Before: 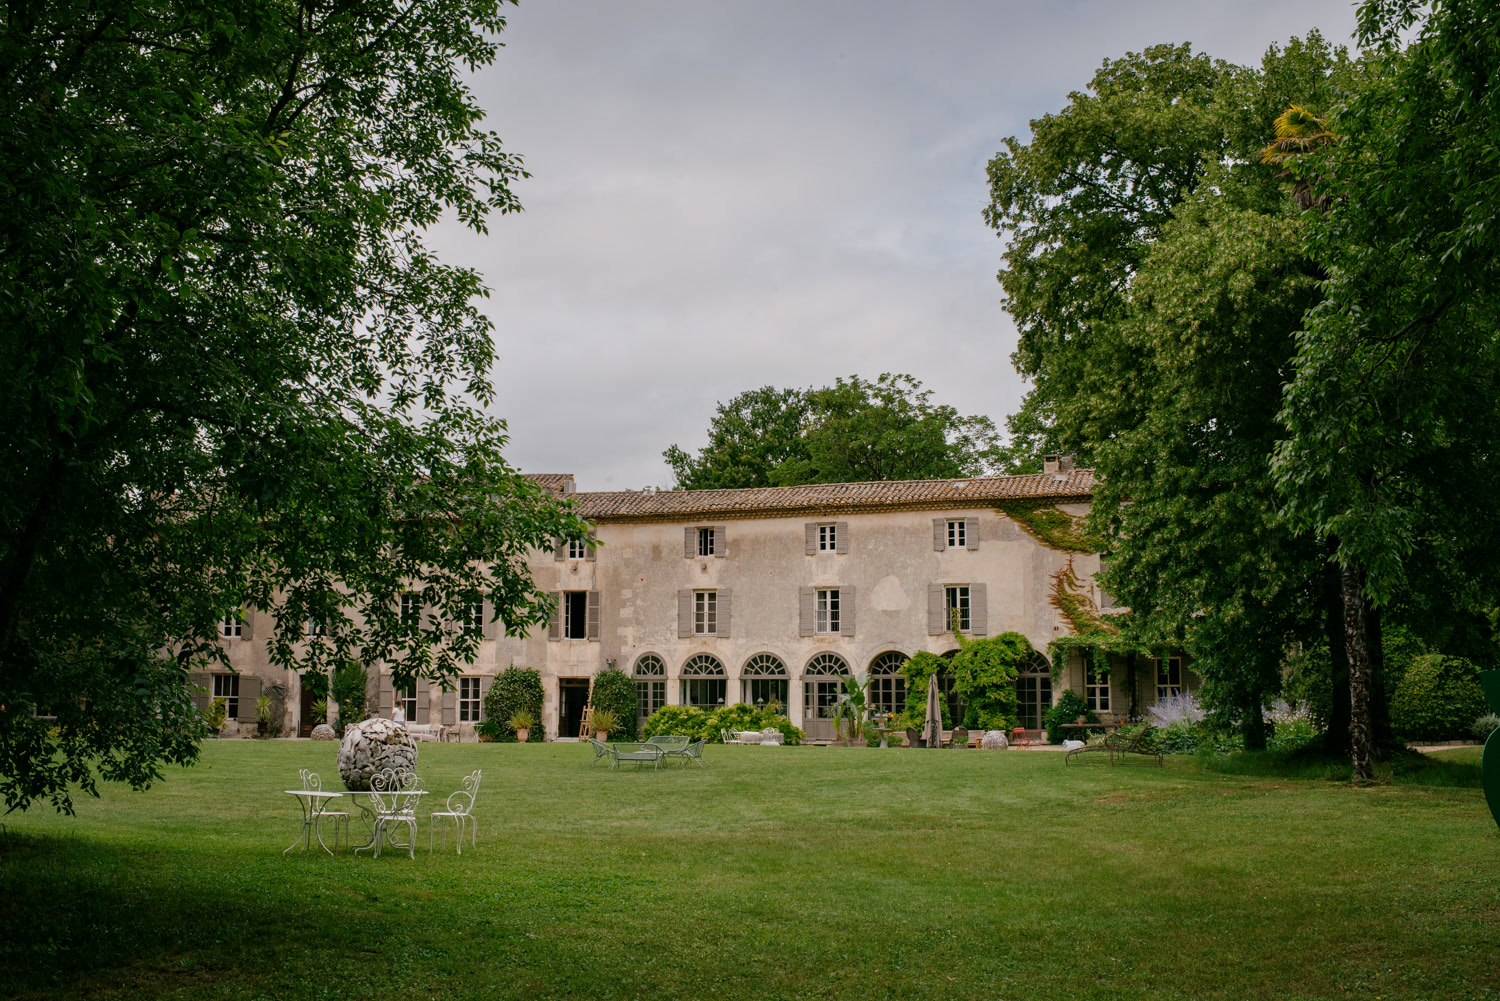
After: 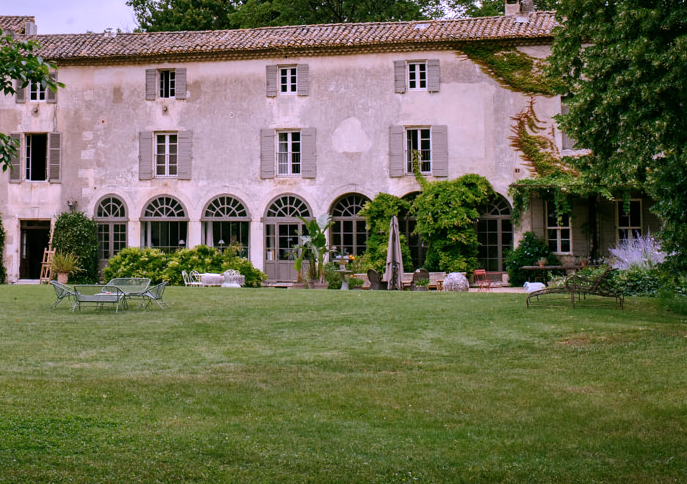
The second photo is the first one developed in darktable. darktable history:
color calibration: illuminant as shot in camera, x 0.358, y 0.373, temperature 4628.91 K
crop: left 35.976%, top 45.819%, right 18.162%, bottom 5.807%
white balance: red 1.042, blue 1.17
tone equalizer: -8 EV -0.417 EV, -7 EV -0.389 EV, -6 EV -0.333 EV, -5 EV -0.222 EV, -3 EV 0.222 EV, -2 EV 0.333 EV, -1 EV 0.389 EV, +0 EV 0.417 EV, edges refinement/feathering 500, mask exposure compensation -1.57 EV, preserve details no
